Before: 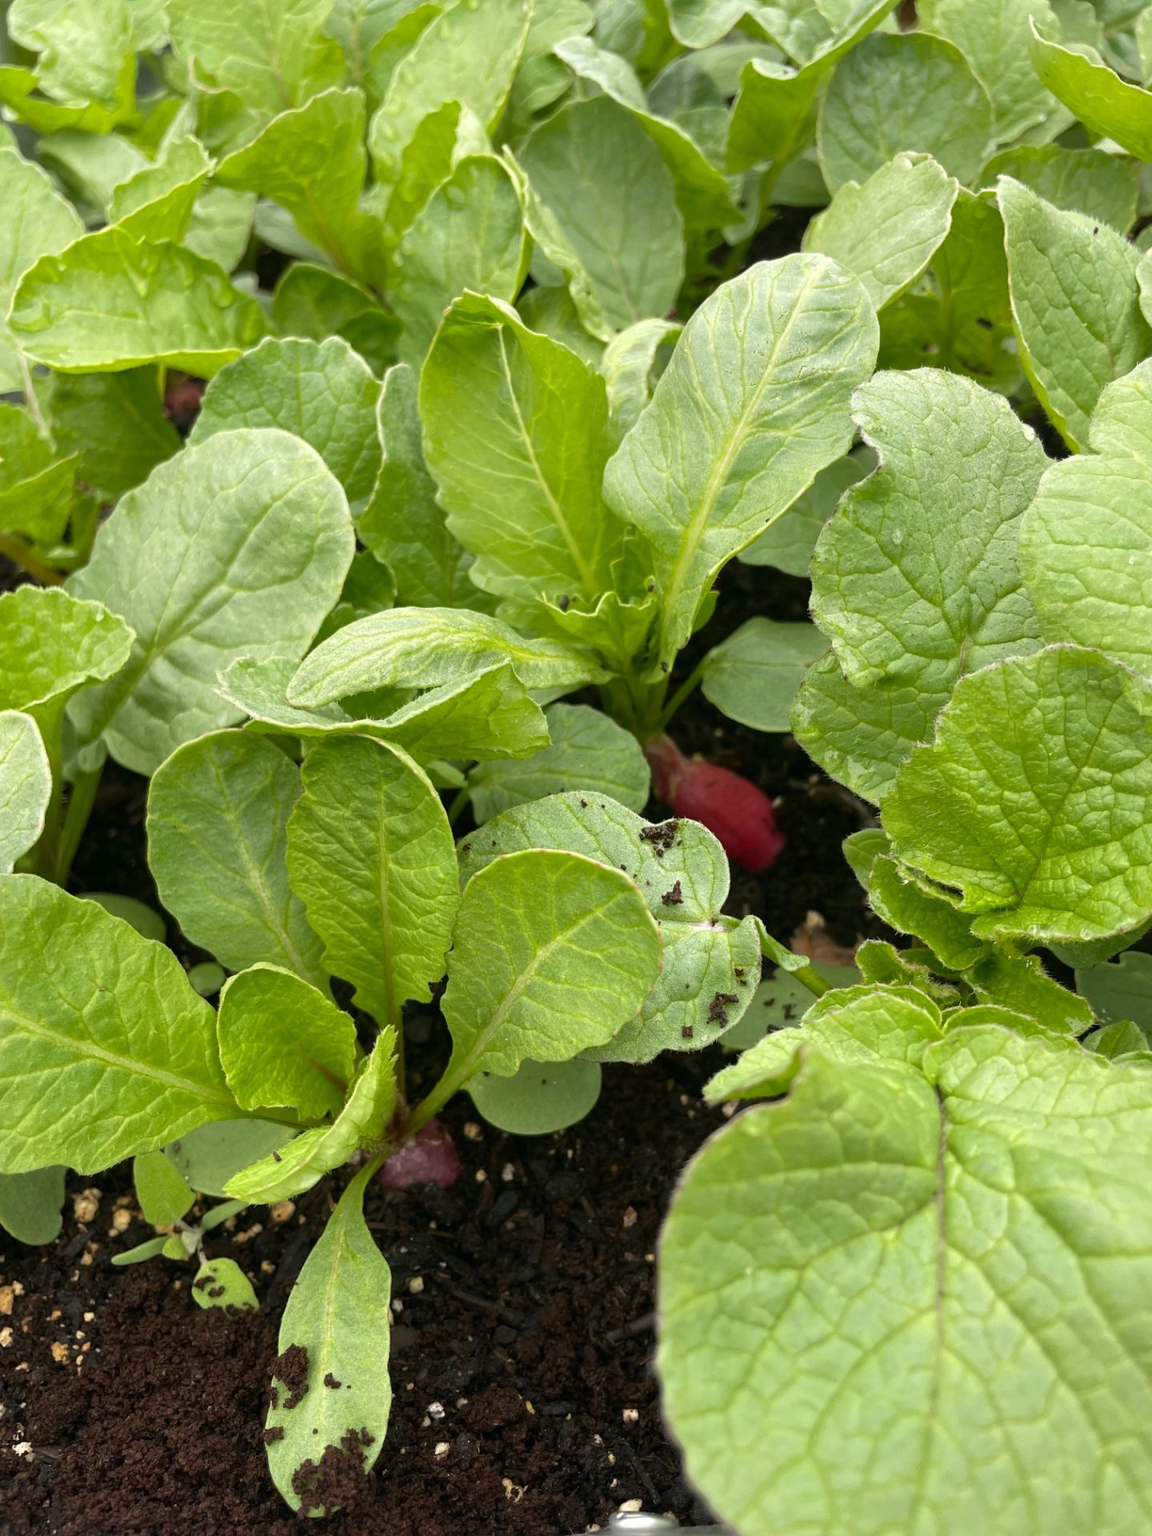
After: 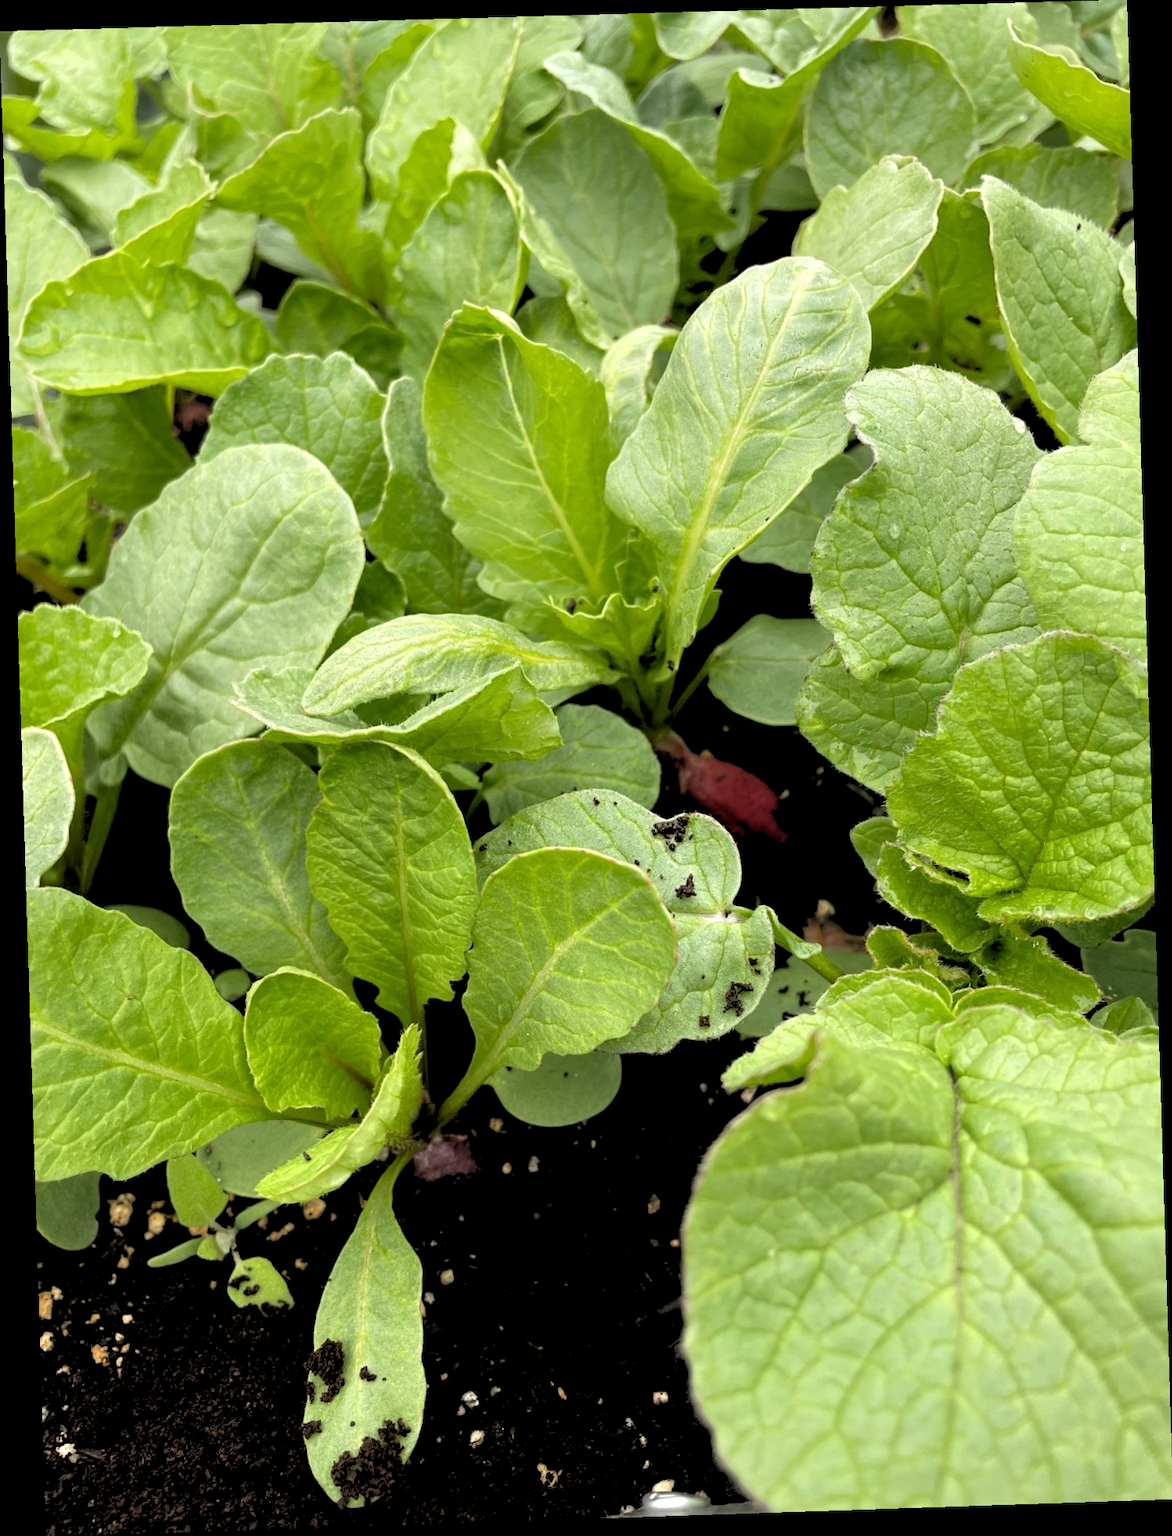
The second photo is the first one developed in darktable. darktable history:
rotate and perspective: rotation -1.77°, lens shift (horizontal) 0.004, automatic cropping off
rgb levels: levels [[0.029, 0.461, 0.922], [0, 0.5, 1], [0, 0.5, 1]]
